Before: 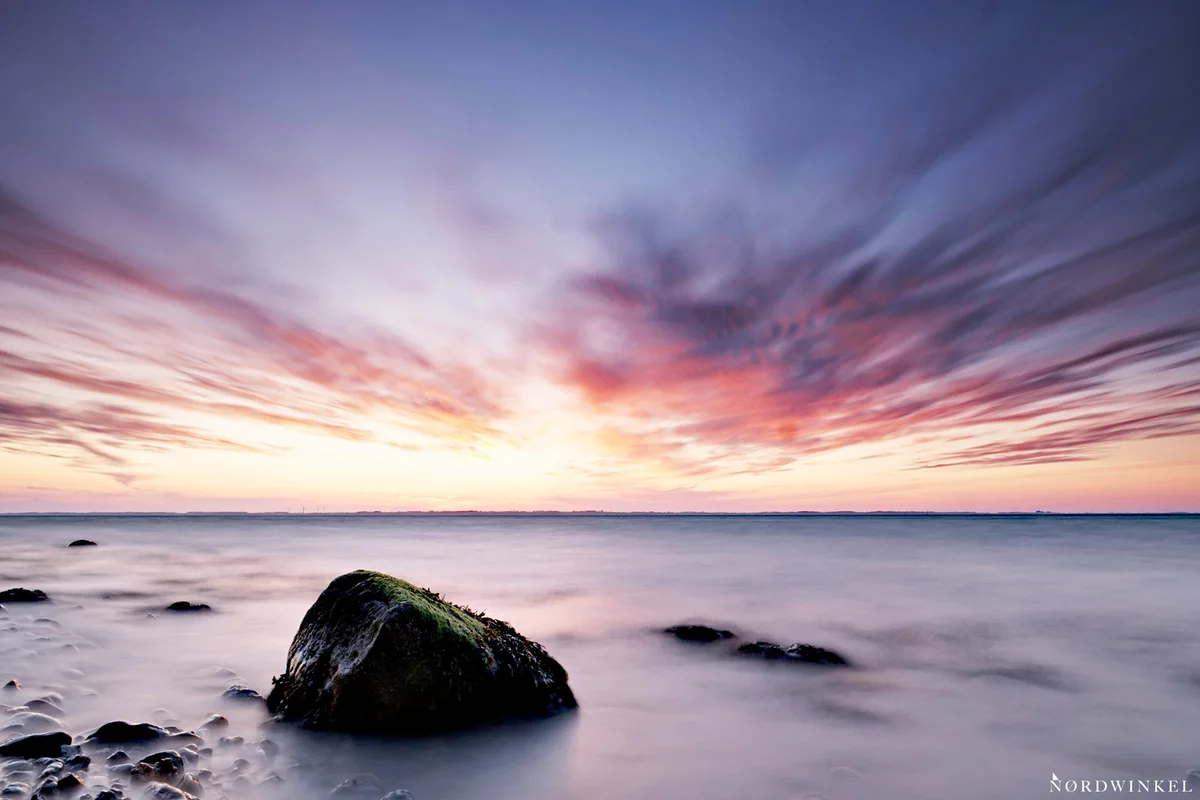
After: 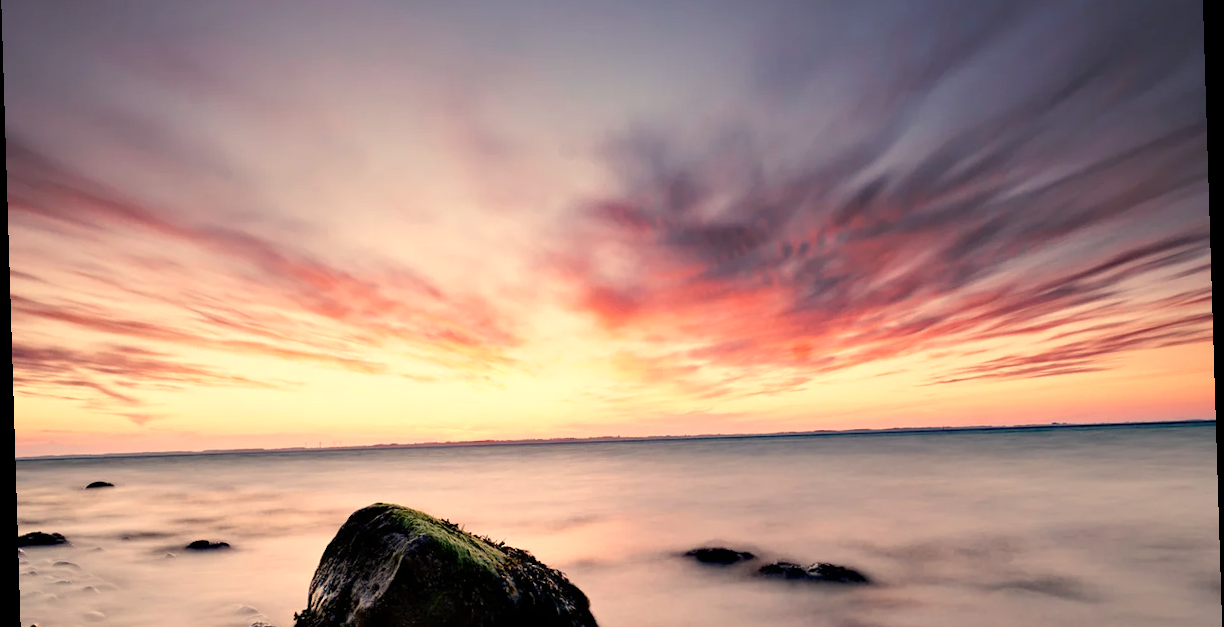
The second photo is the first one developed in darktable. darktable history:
rotate and perspective: rotation -1.77°, lens shift (horizontal) 0.004, automatic cropping off
white balance: red 1.138, green 0.996, blue 0.812
crop: top 11.038%, bottom 13.962%
